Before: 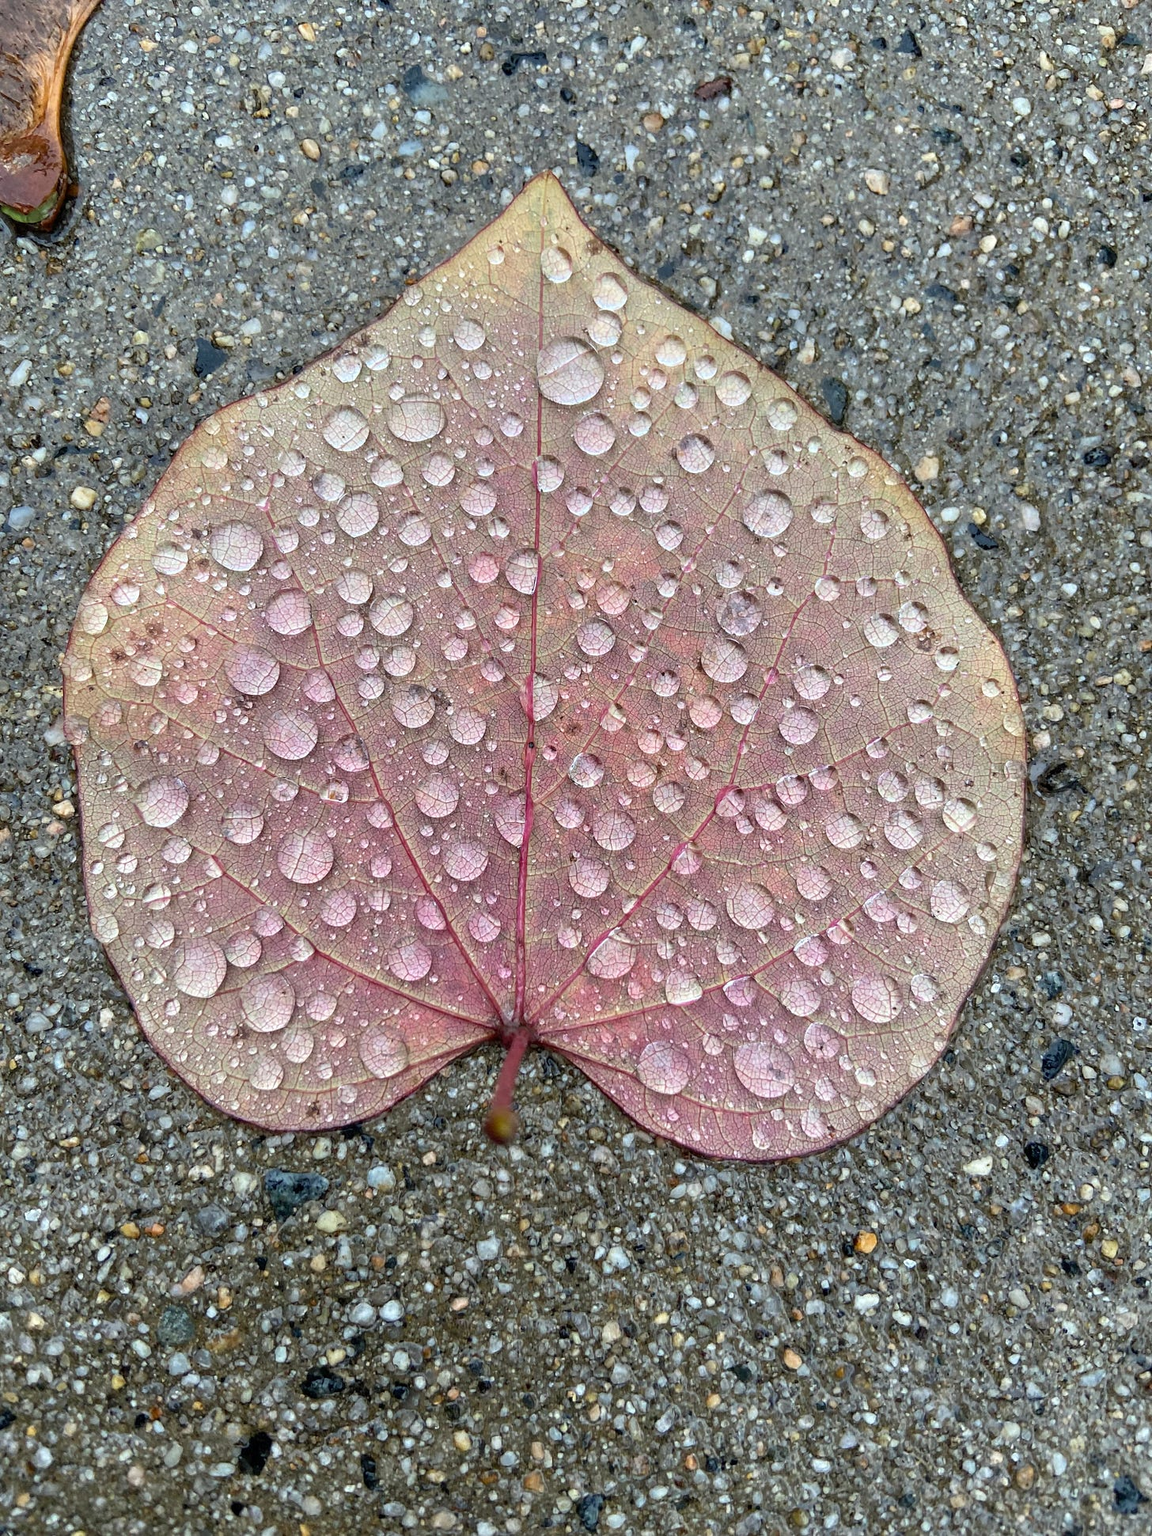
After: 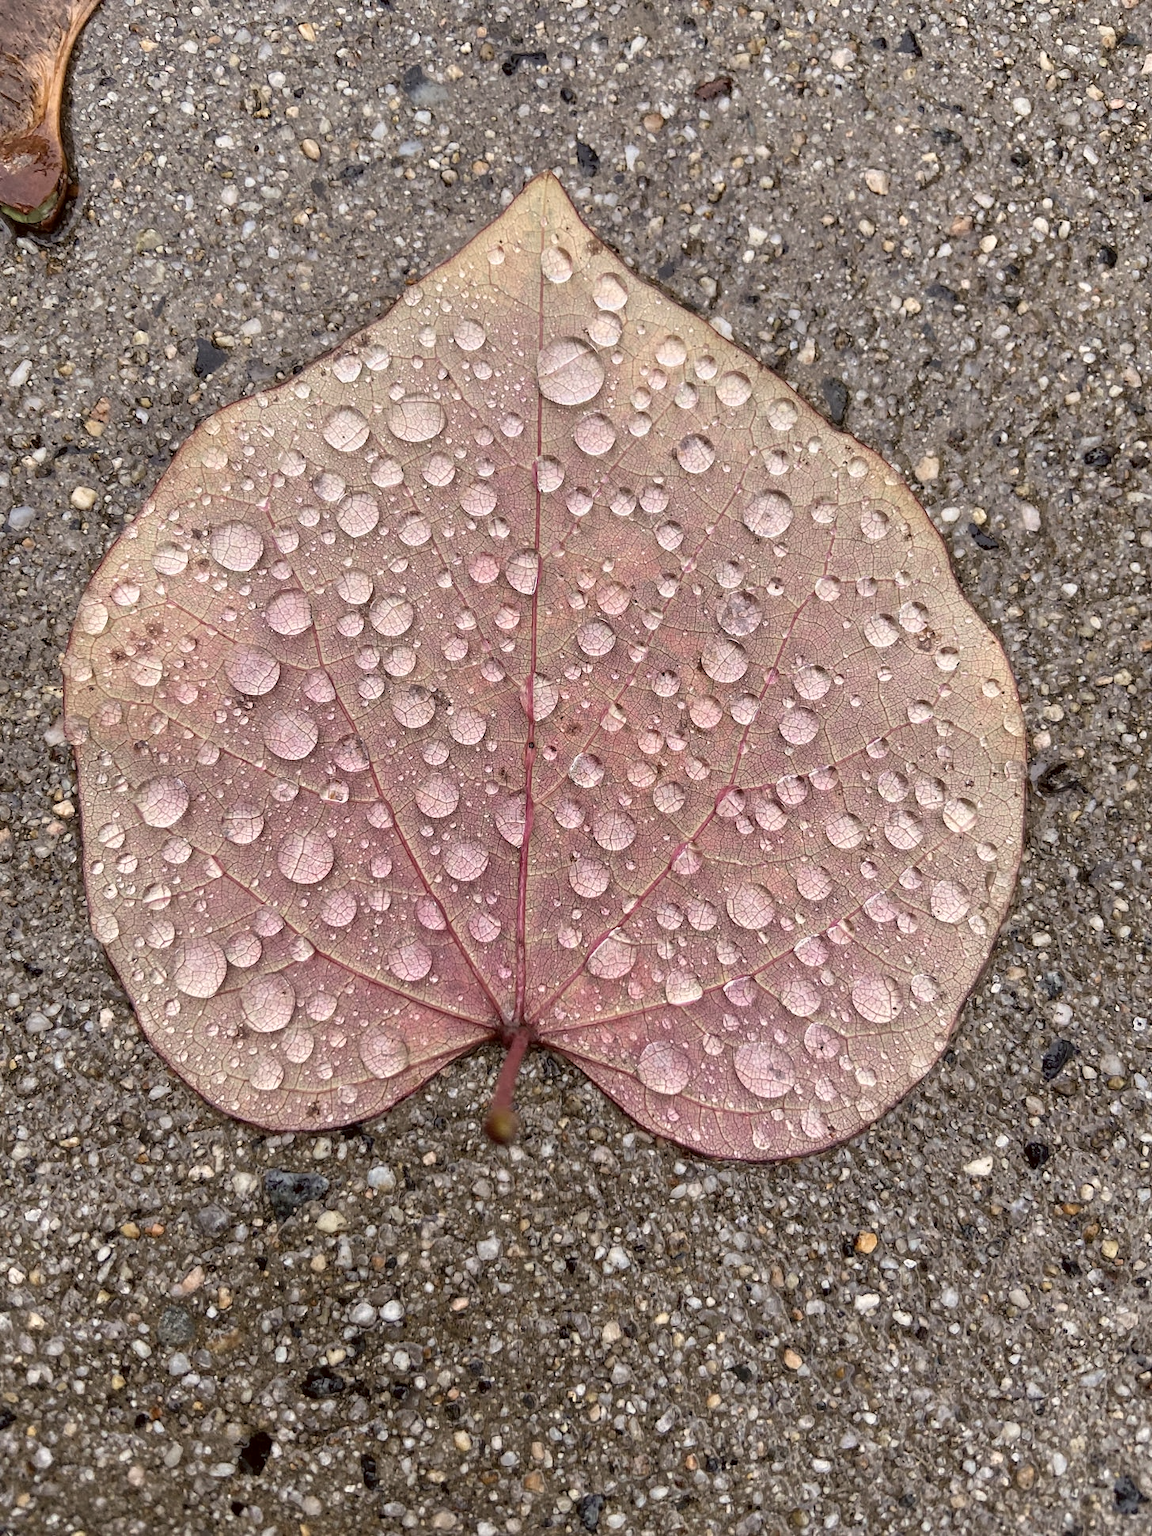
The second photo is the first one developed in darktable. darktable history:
color correction: highlights a* 10.23, highlights b* 9.7, shadows a* 7.93, shadows b* 8.01, saturation 0.774
color zones: curves: ch0 [(0, 0.5) (0.143, 0.5) (0.286, 0.5) (0.429, 0.504) (0.571, 0.5) (0.714, 0.509) (0.857, 0.5) (1, 0.5)]; ch1 [(0, 0.425) (0.143, 0.425) (0.286, 0.375) (0.429, 0.405) (0.571, 0.5) (0.714, 0.47) (0.857, 0.425) (1, 0.435)]; ch2 [(0, 0.5) (0.143, 0.5) (0.286, 0.5) (0.429, 0.517) (0.571, 0.5) (0.714, 0.51) (0.857, 0.5) (1, 0.5)]
